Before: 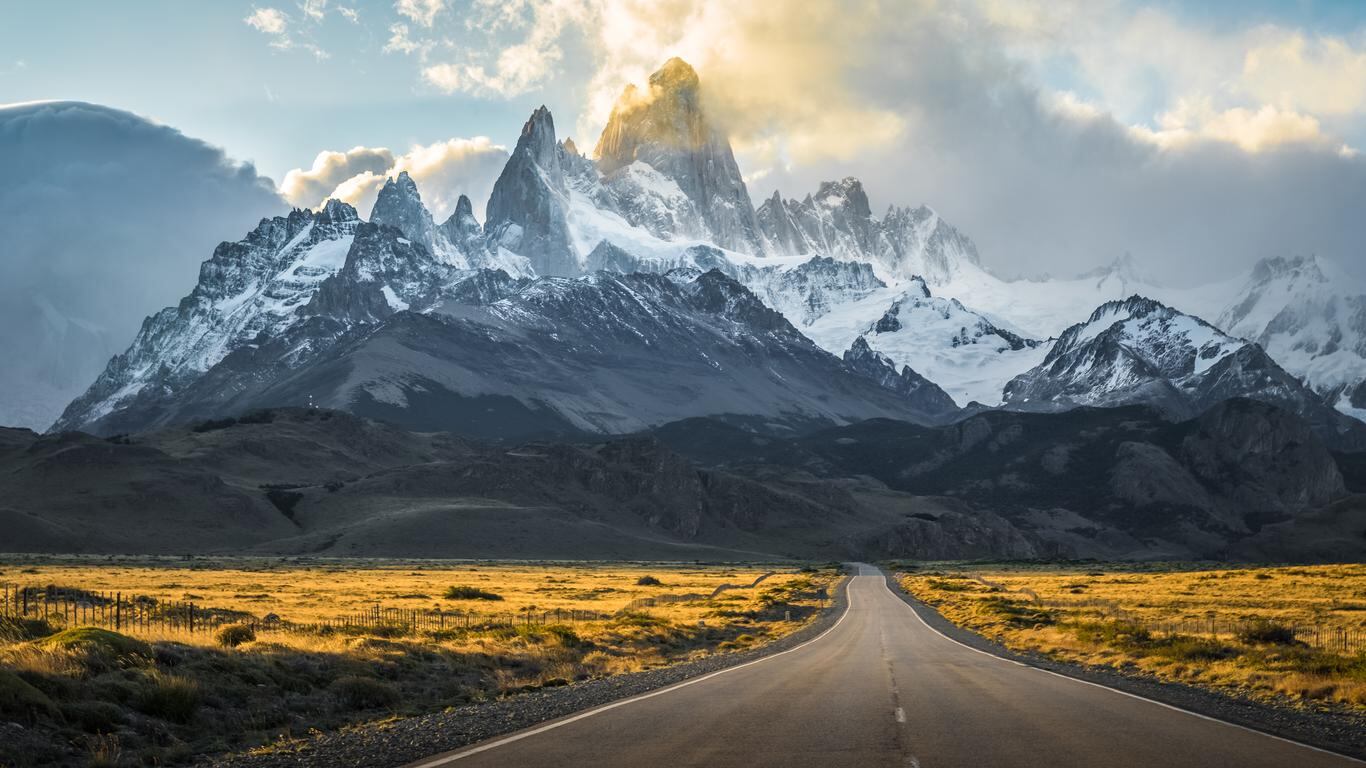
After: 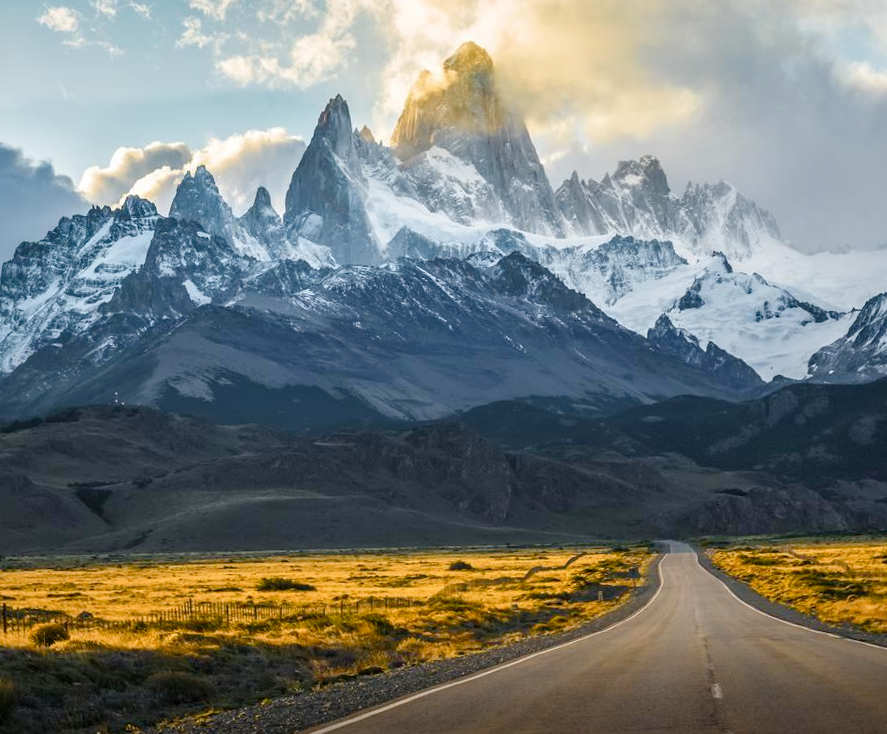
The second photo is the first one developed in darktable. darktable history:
tone equalizer: on, module defaults
color balance rgb: perceptual saturation grading › global saturation 20%, perceptual saturation grading › highlights -25%, perceptual saturation grading › shadows 50%
crop and rotate: left 13.409%, right 19.924%
rotate and perspective: rotation -2°, crop left 0.022, crop right 0.978, crop top 0.049, crop bottom 0.951
